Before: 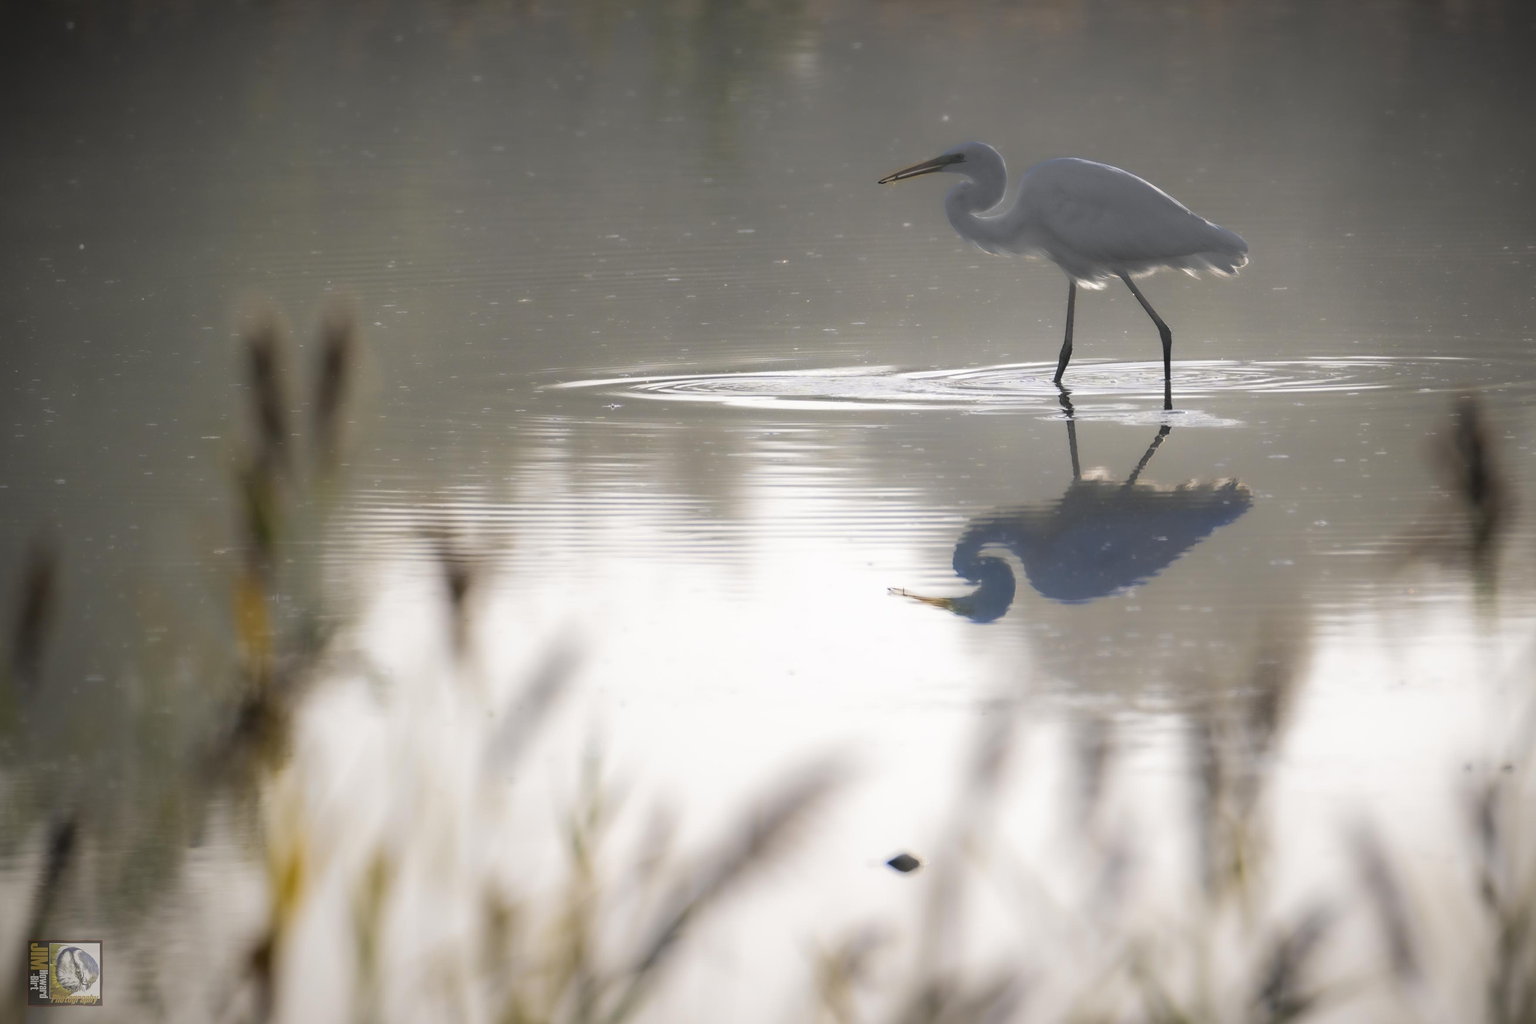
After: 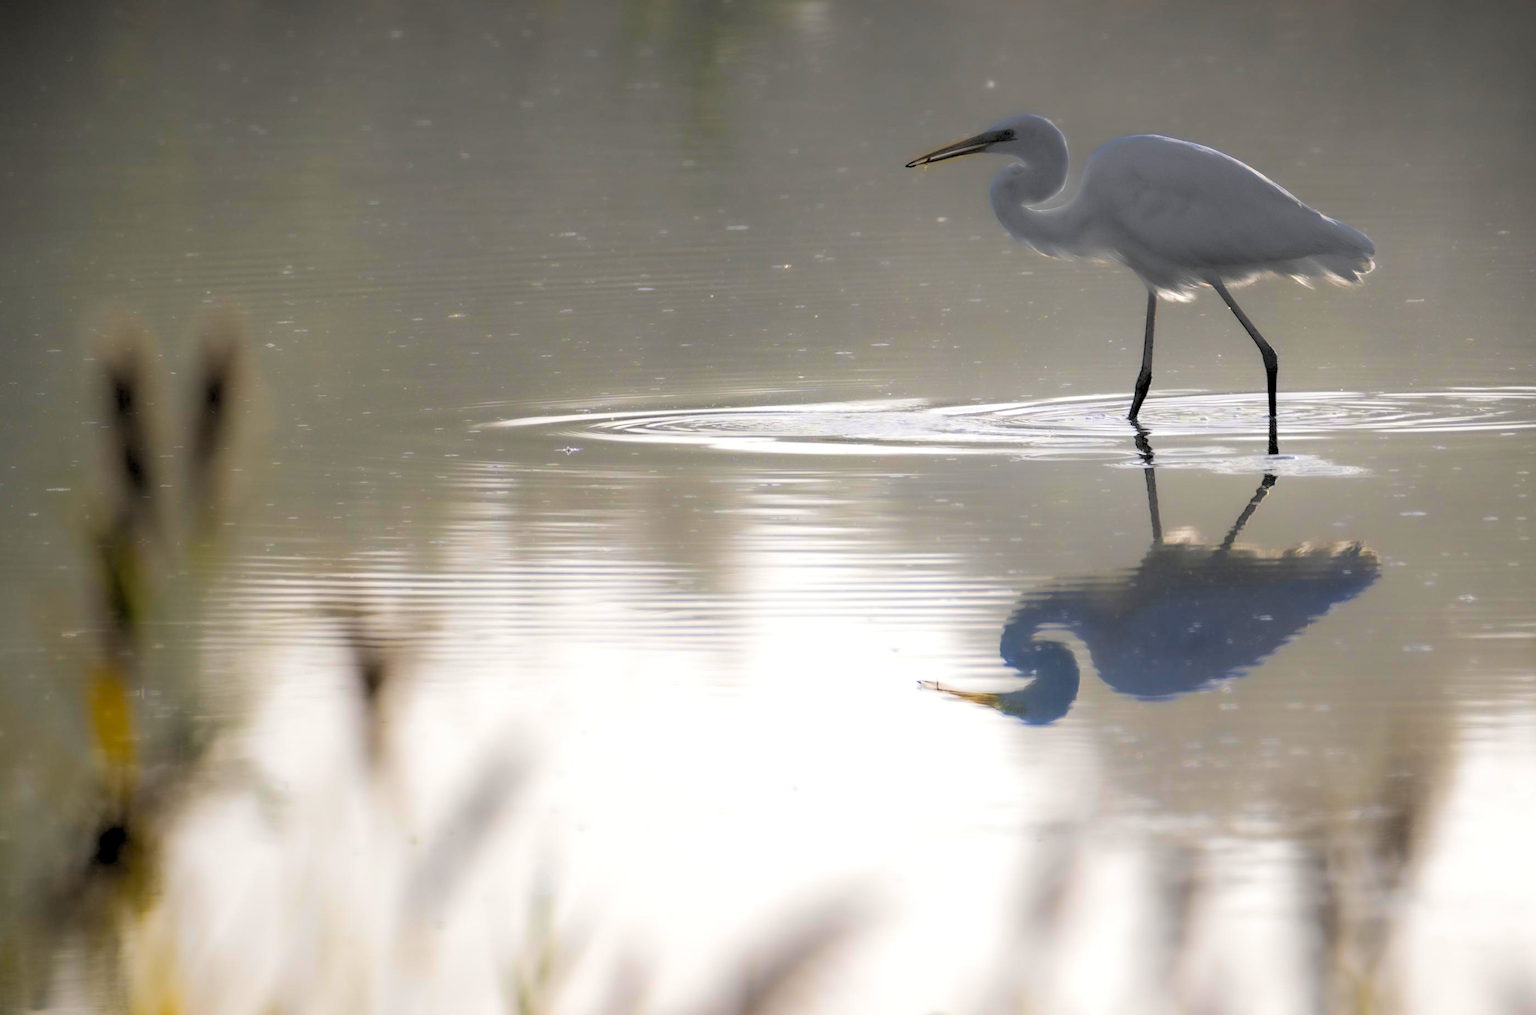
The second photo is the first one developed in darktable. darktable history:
color balance rgb: linear chroma grading › global chroma 15%, perceptual saturation grading › global saturation 30%
white balance: emerald 1
crop and rotate: left 10.77%, top 5.1%, right 10.41%, bottom 16.76%
rgb levels: levels [[0.029, 0.461, 0.922], [0, 0.5, 1], [0, 0.5, 1]]
